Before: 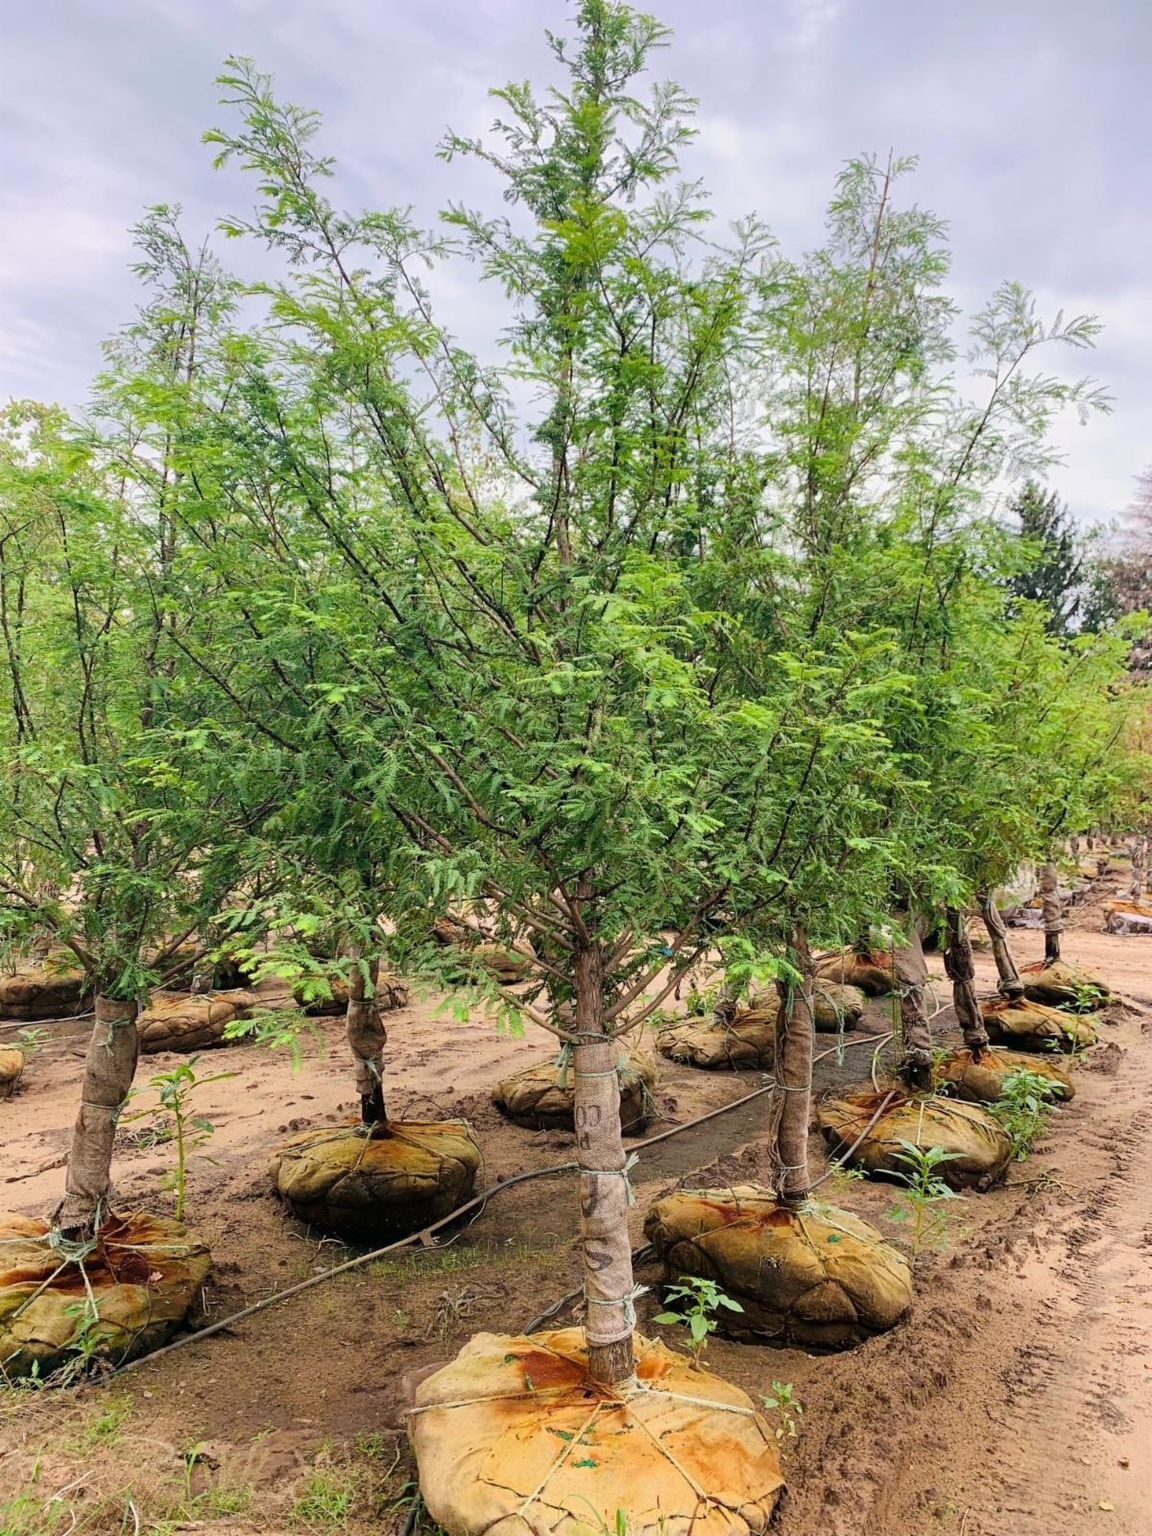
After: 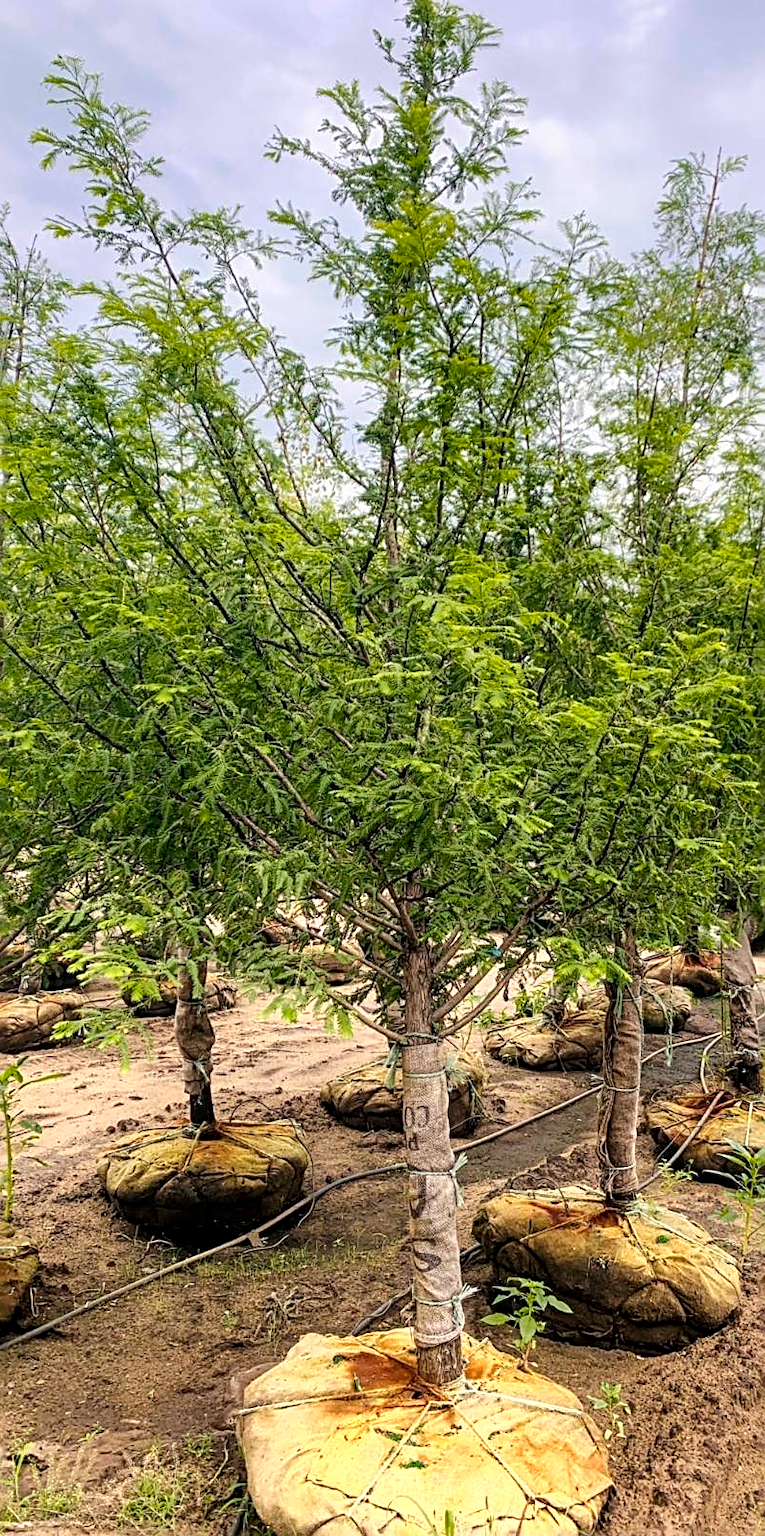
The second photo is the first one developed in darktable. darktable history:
local contrast: on, module defaults
crop and rotate: left 14.989%, right 18.558%
contrast brightness saturation: saturation -0.069
color zones: curves: ch0 [(0.099, 0.624) (0.257, 0.596) (0.384, 0.376) (0.529, 0.492) (0.697, 0.564) (0.768, 0.532) (0.908, 0.644)]; ch1 [(0.112, 0.564) (0.254, 0.612) (0.432, 0.676) (0.592, 0.456) (0.743, 0.684) (0.888, 0.536)]; ch2 [(0.25, 0.5) (0.469, 0.36) (0.75, 0.5)]
sharpen: radius 3.109
